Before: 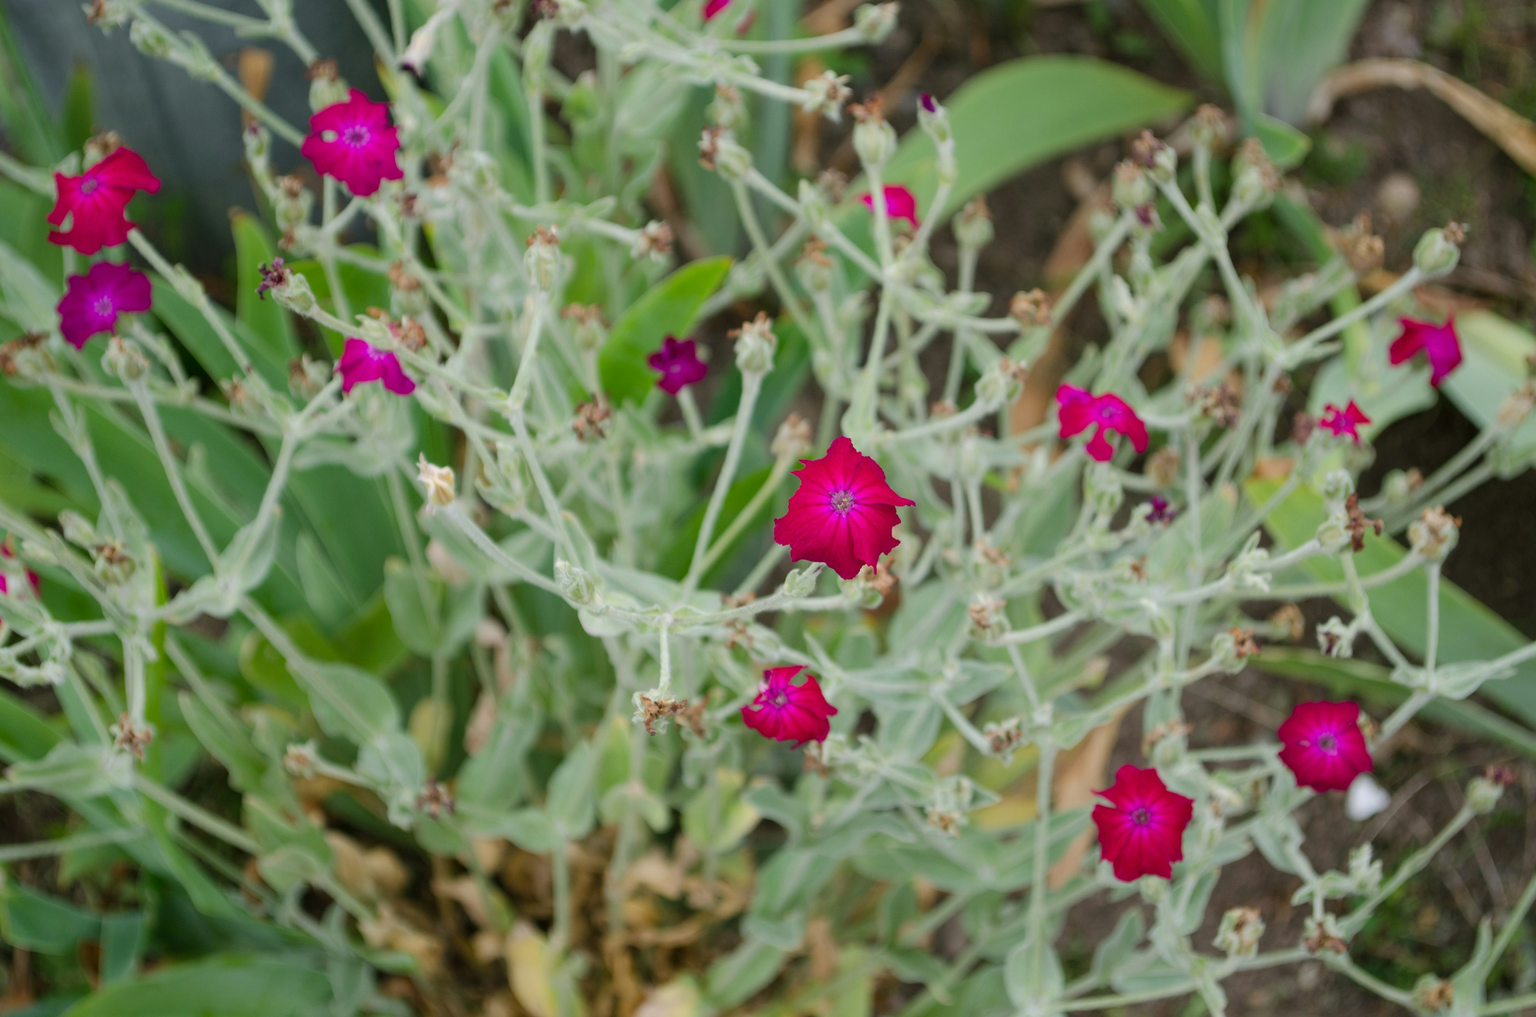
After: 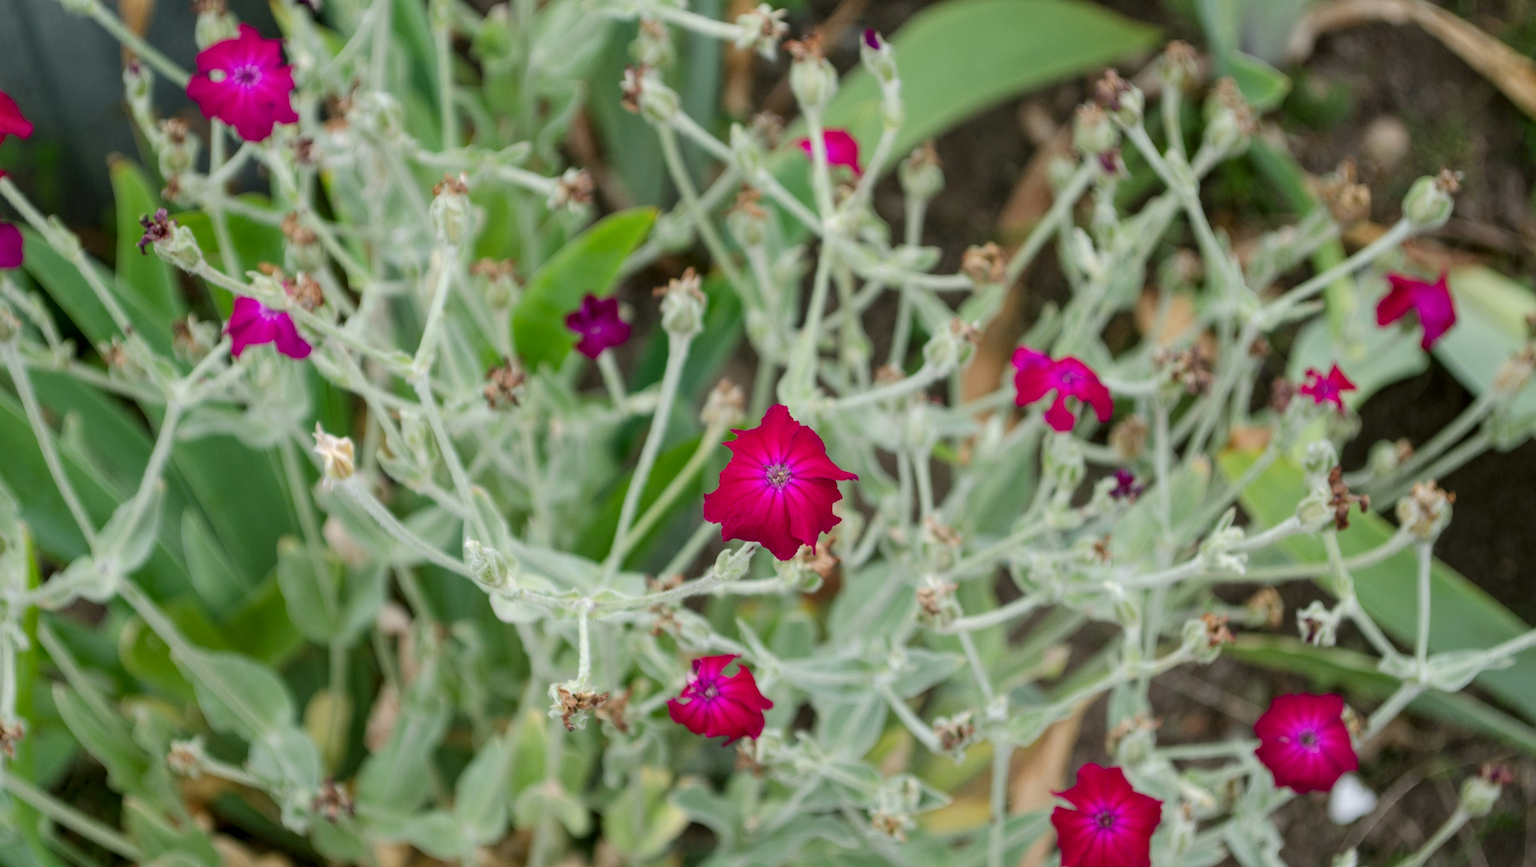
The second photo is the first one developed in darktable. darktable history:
crop: left 8.527%, top 6.617%, bottom 15.337%
exposure: exposure -0.005 EV, compensate highlight preservation false
local contrast: detail 130%
